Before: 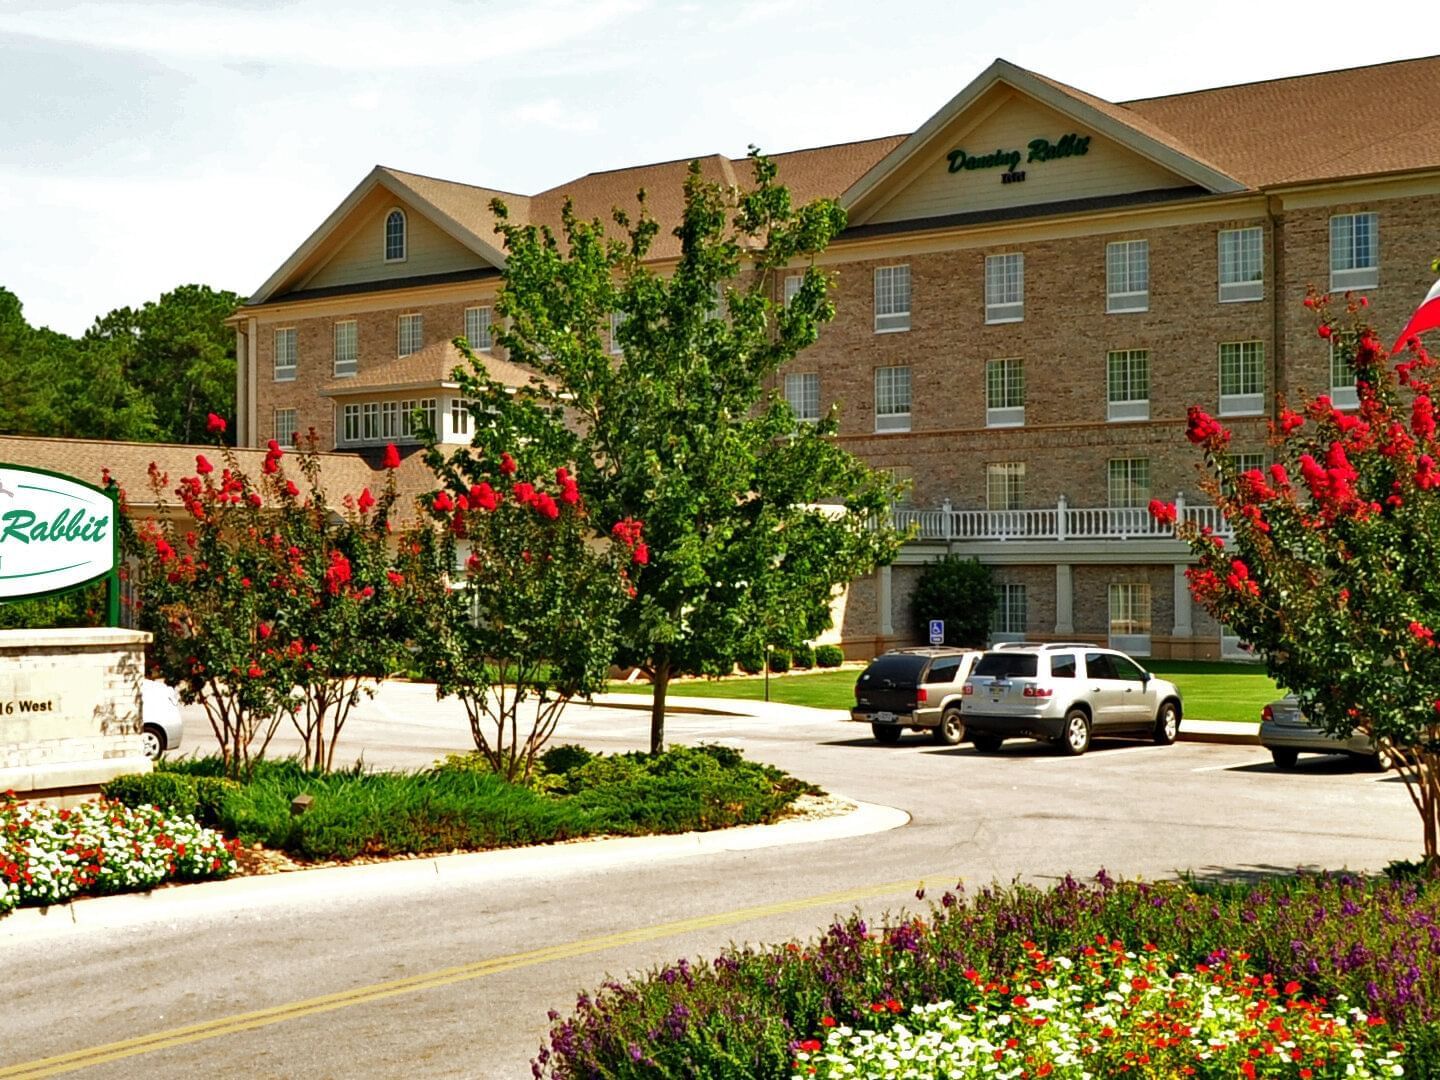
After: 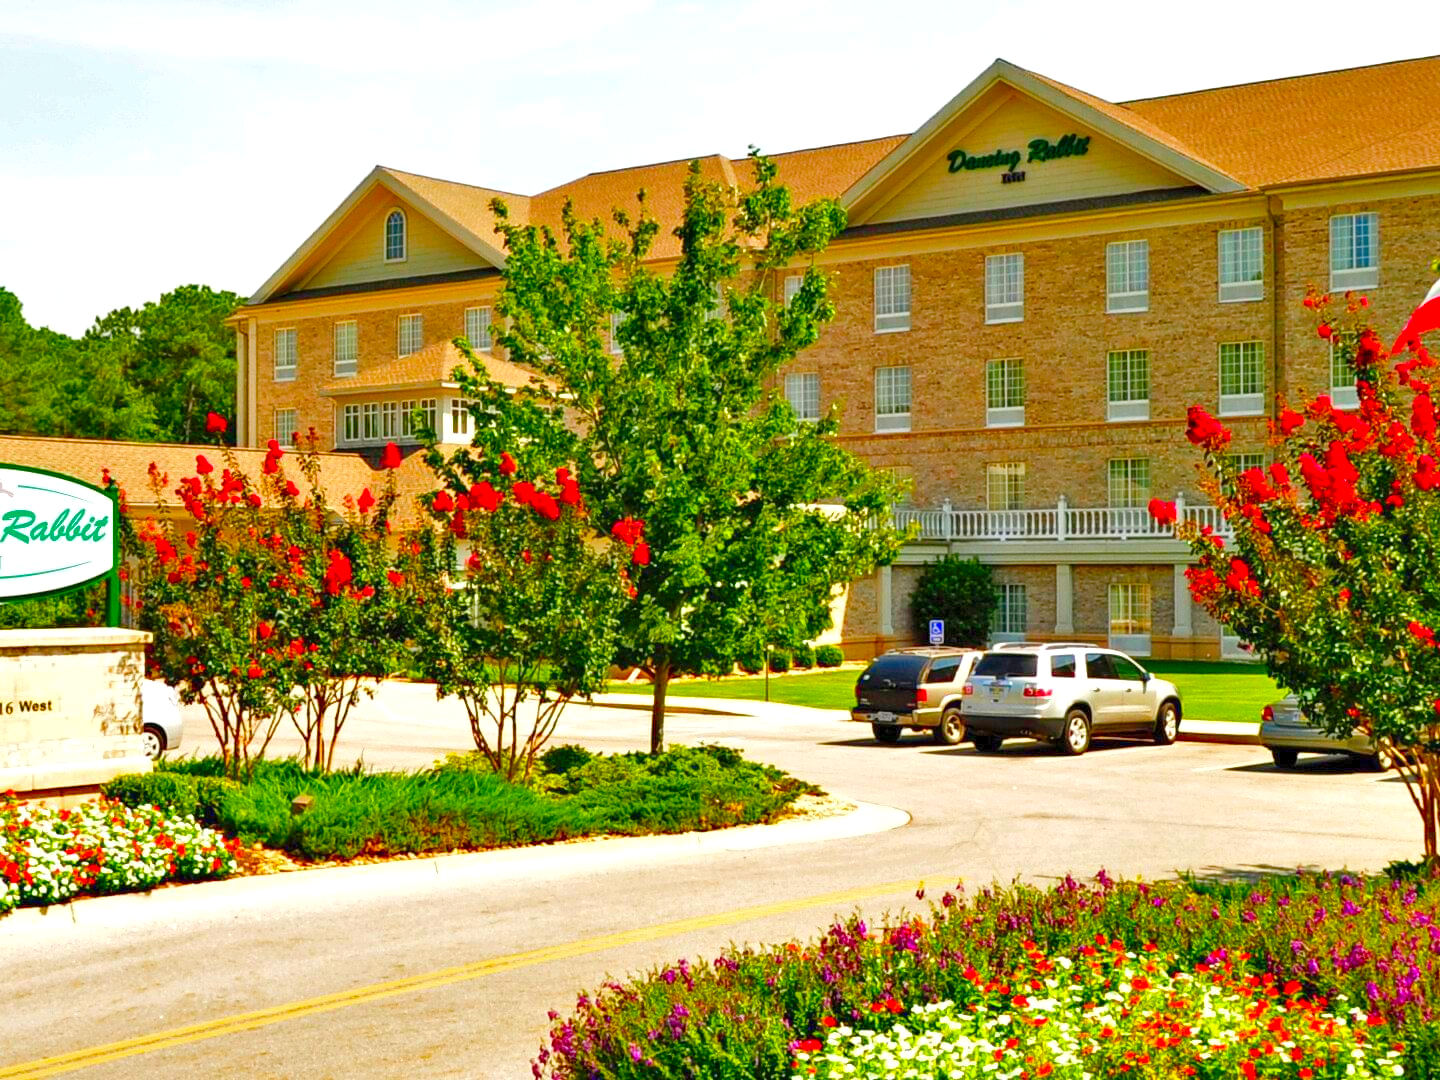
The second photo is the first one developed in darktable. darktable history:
color balance rgb: power › chroma 0.252%, power › hue 61.54°, perceptual saturation grading › global saturation 29.122%, perceptual saturation grading › mid-tones 12.074%, perceptual saturation grading › shadows 9.432%, global vibrance 20%
levels: levels [0, 0.397, 0.955]
